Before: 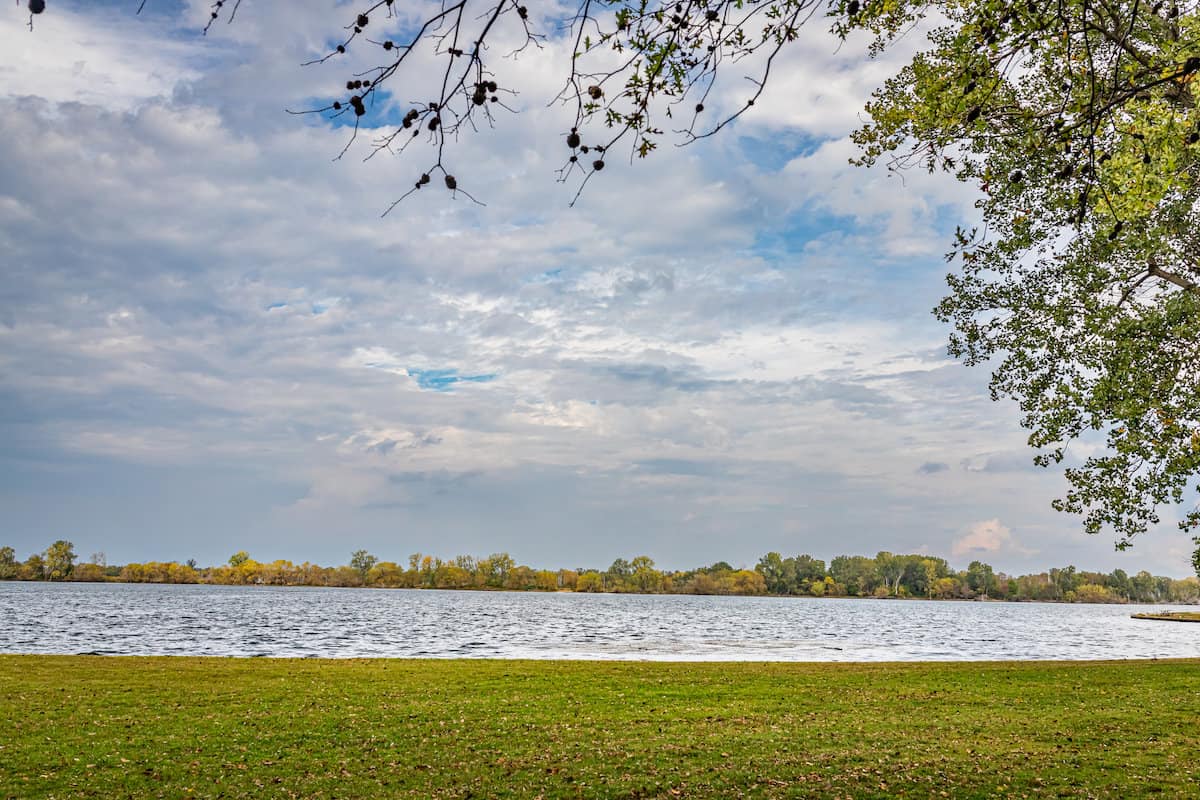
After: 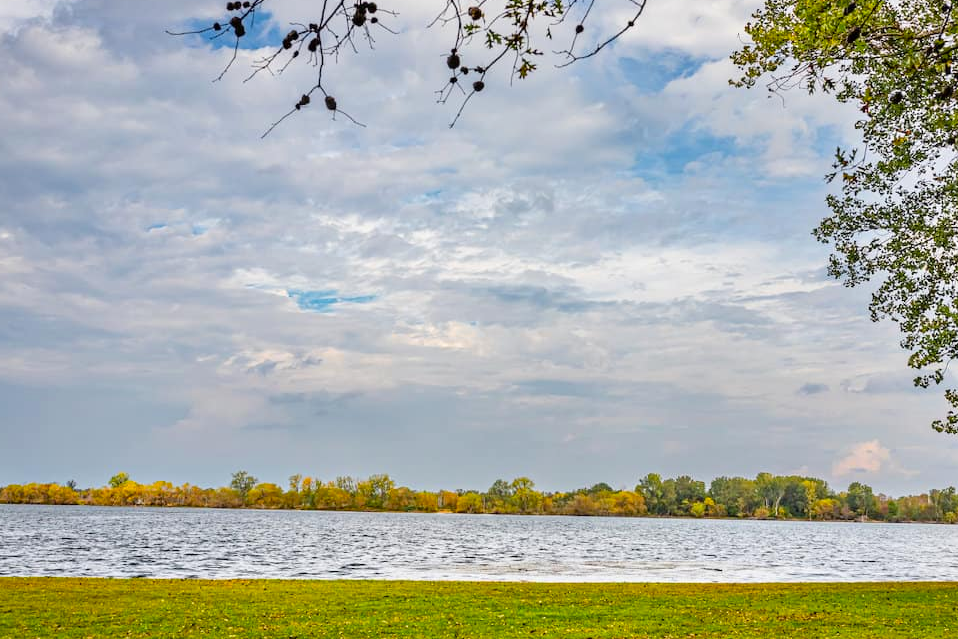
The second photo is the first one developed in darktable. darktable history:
base curve: curves: ch0 [(0, 0) (0.472, 0.508) (1, 1)]
color zones: curves: ch0 [(0.224, 0.526) (0.75, 0.5)]; ch1 [(0.055, 0.526) (0.224, 0.761) (0.377, 0.526) (0.75, 0.5)]
crop and rotate: left 10.071%, top 10.071%, right 10.02%, bottom 10.02%
